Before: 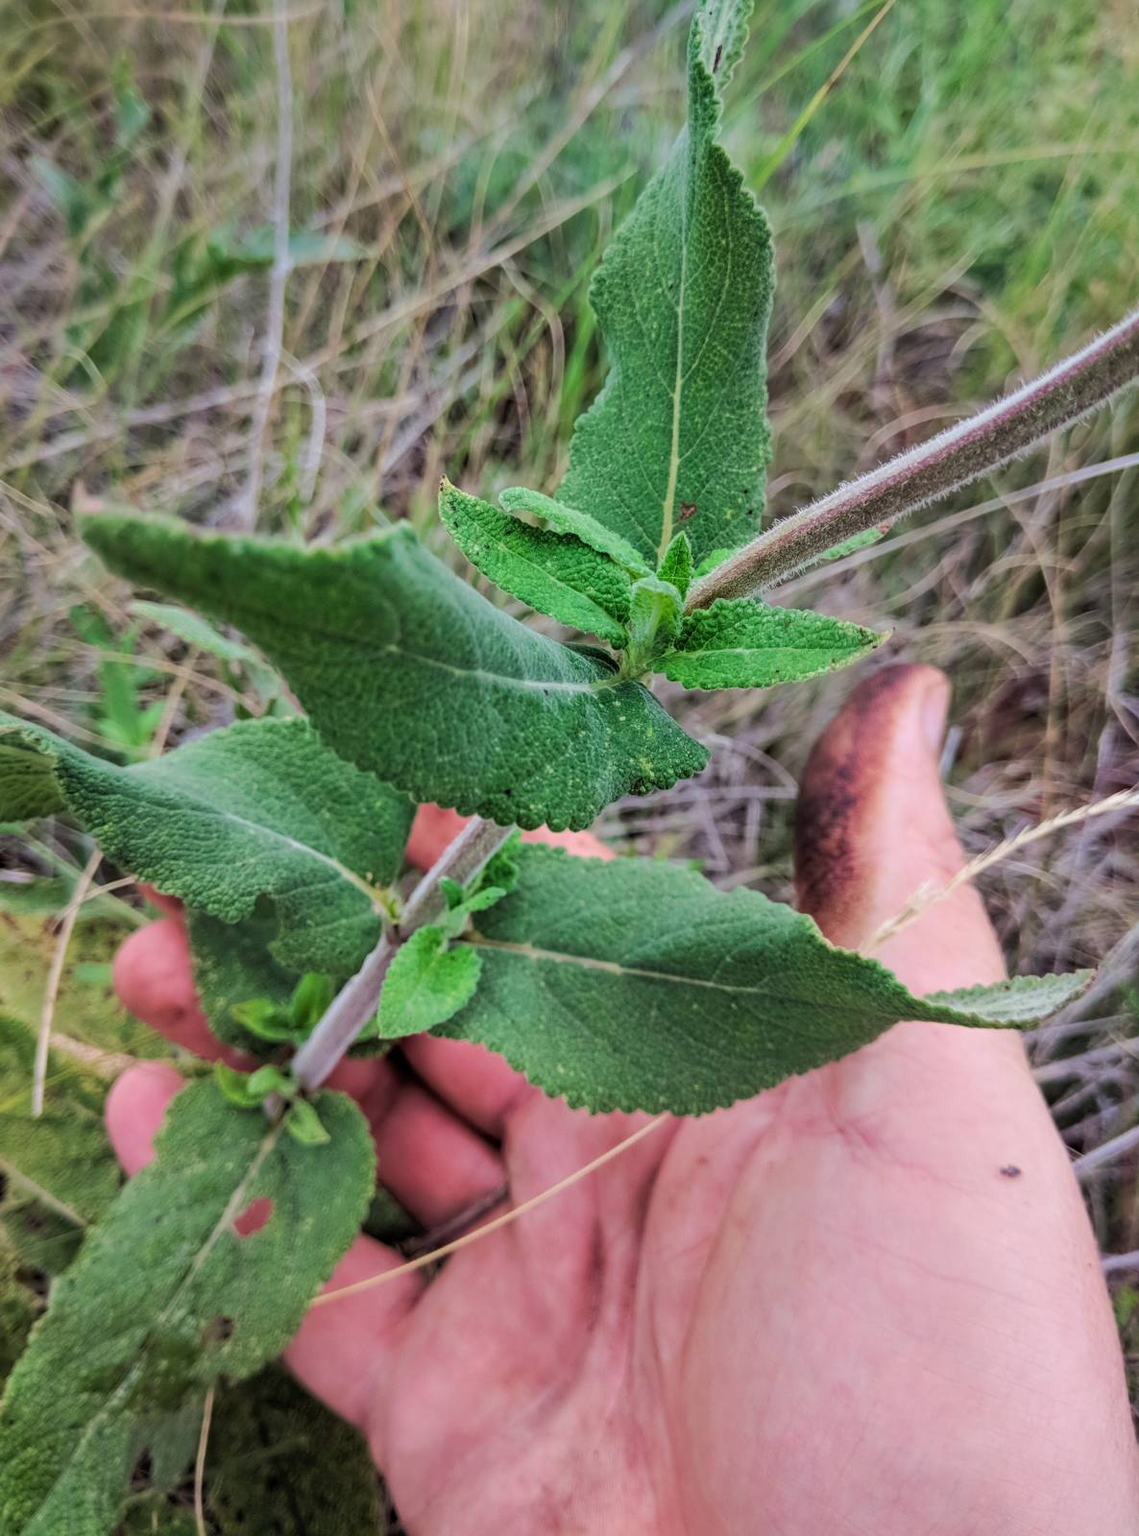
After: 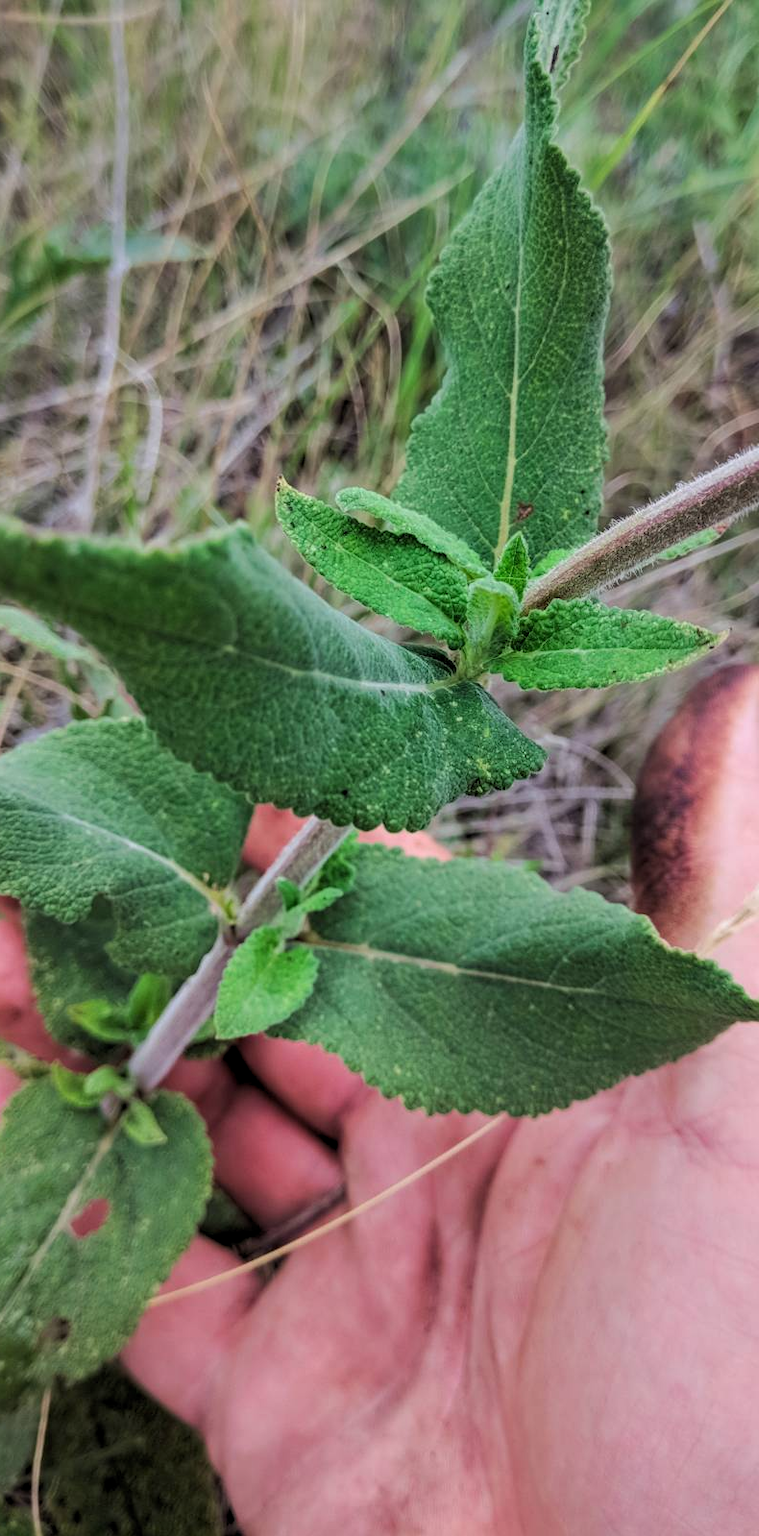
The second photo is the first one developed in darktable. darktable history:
levels: levels [0.026, 0.507, 0.987]
crop and rotate: left 14.411%, right 18.858%
